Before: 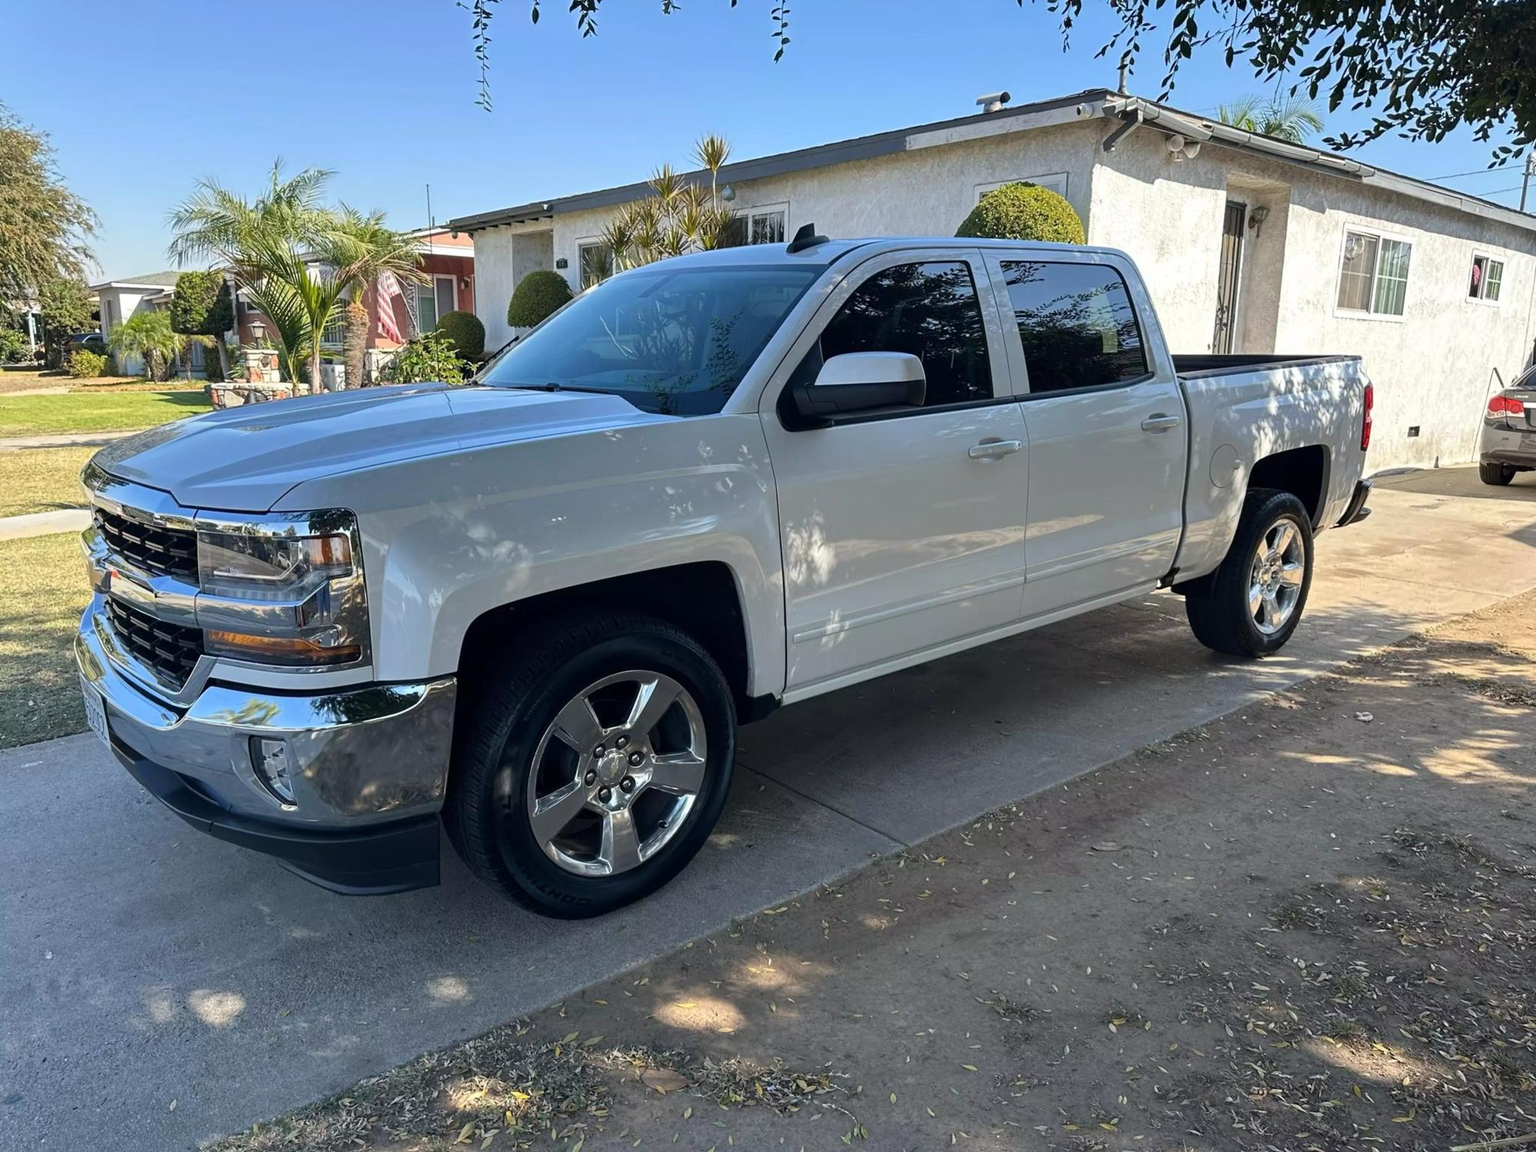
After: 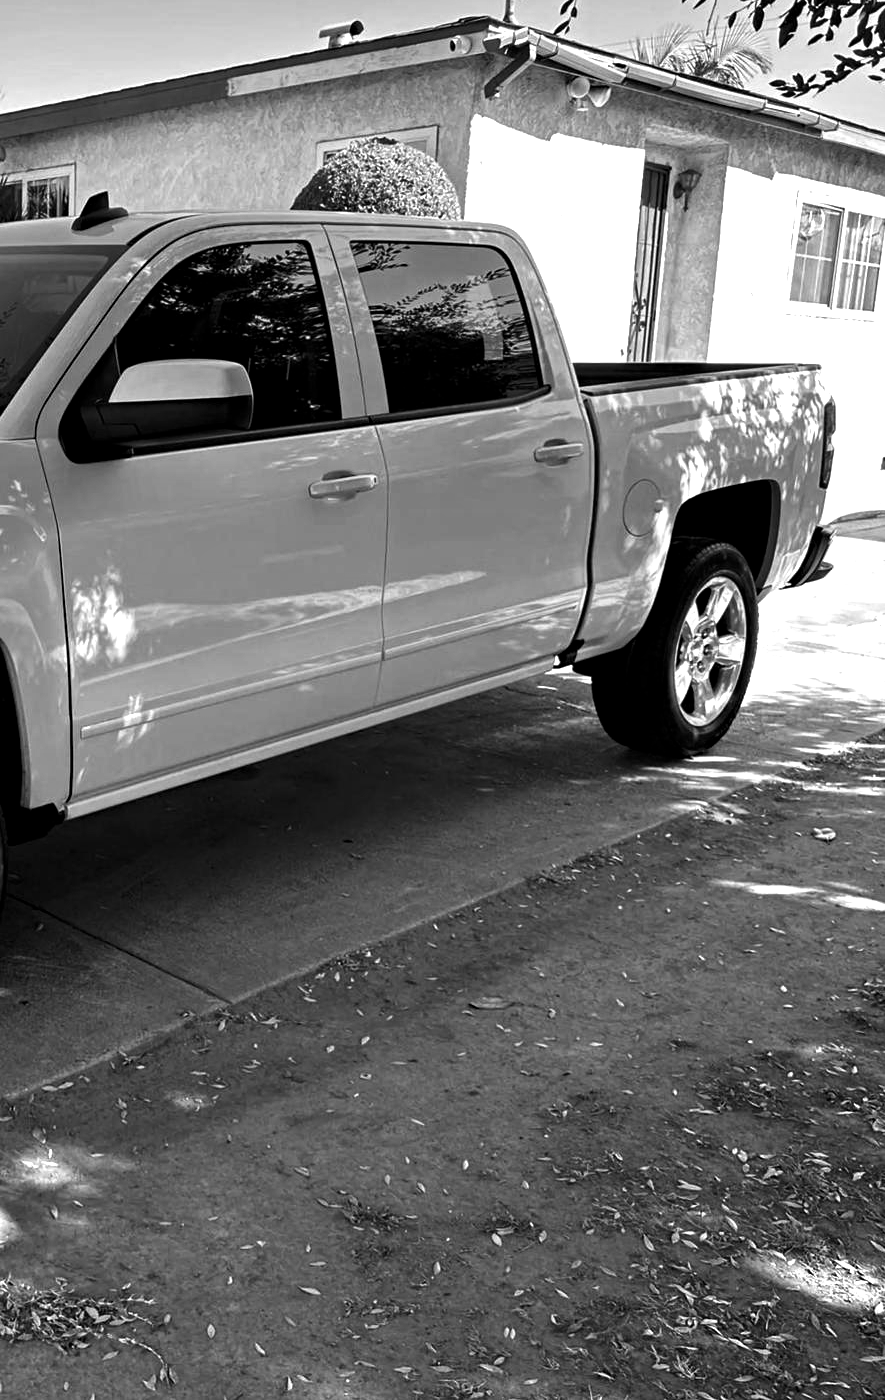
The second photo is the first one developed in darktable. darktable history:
contrast brightness saturation: contrast 0.03, brightness 0.06, saturation 0.13
monochrome: a 30.25, b 92.03
haze removal: compatibility mode true, adaptive false
levels: levels [0.044, 0.475, 0.791]
crop: left 47.628%, top 6.643%, right 7.874%
